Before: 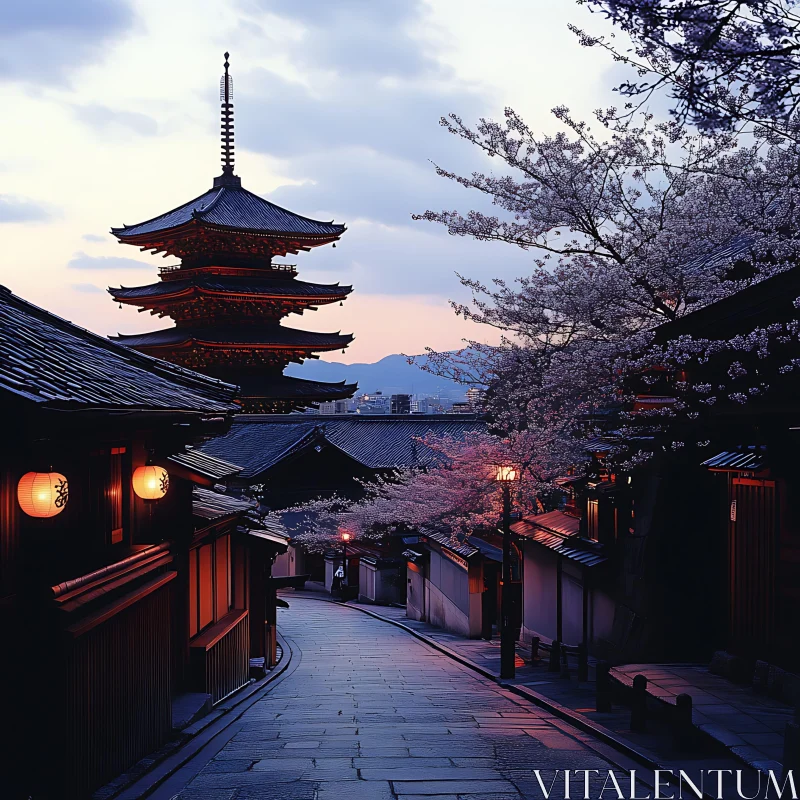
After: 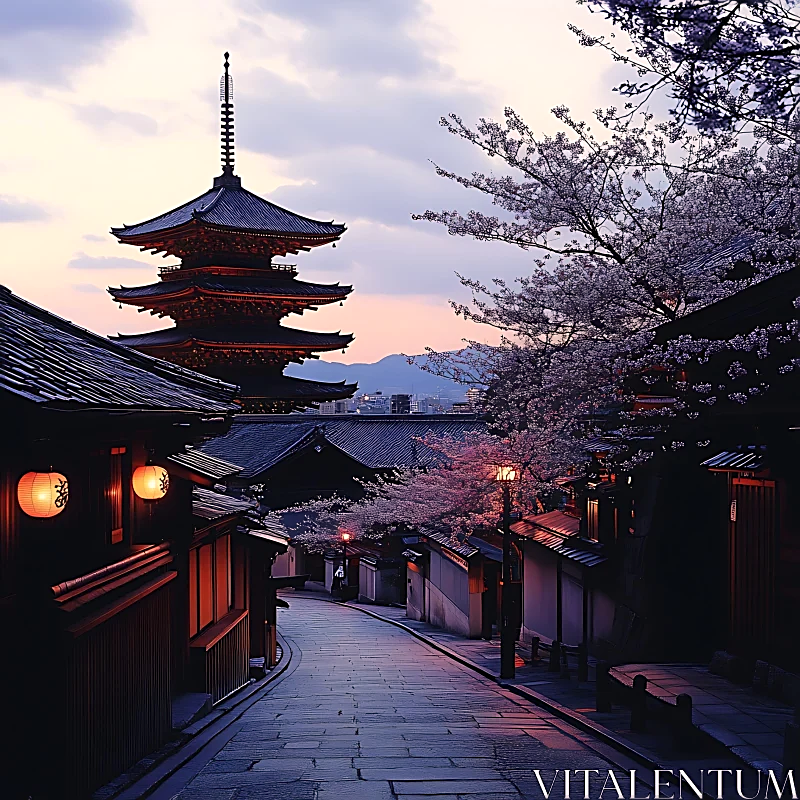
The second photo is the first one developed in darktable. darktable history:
color correction: highlights a* 5.93, highlights b* 4.73
sharpen: on, module defaults
